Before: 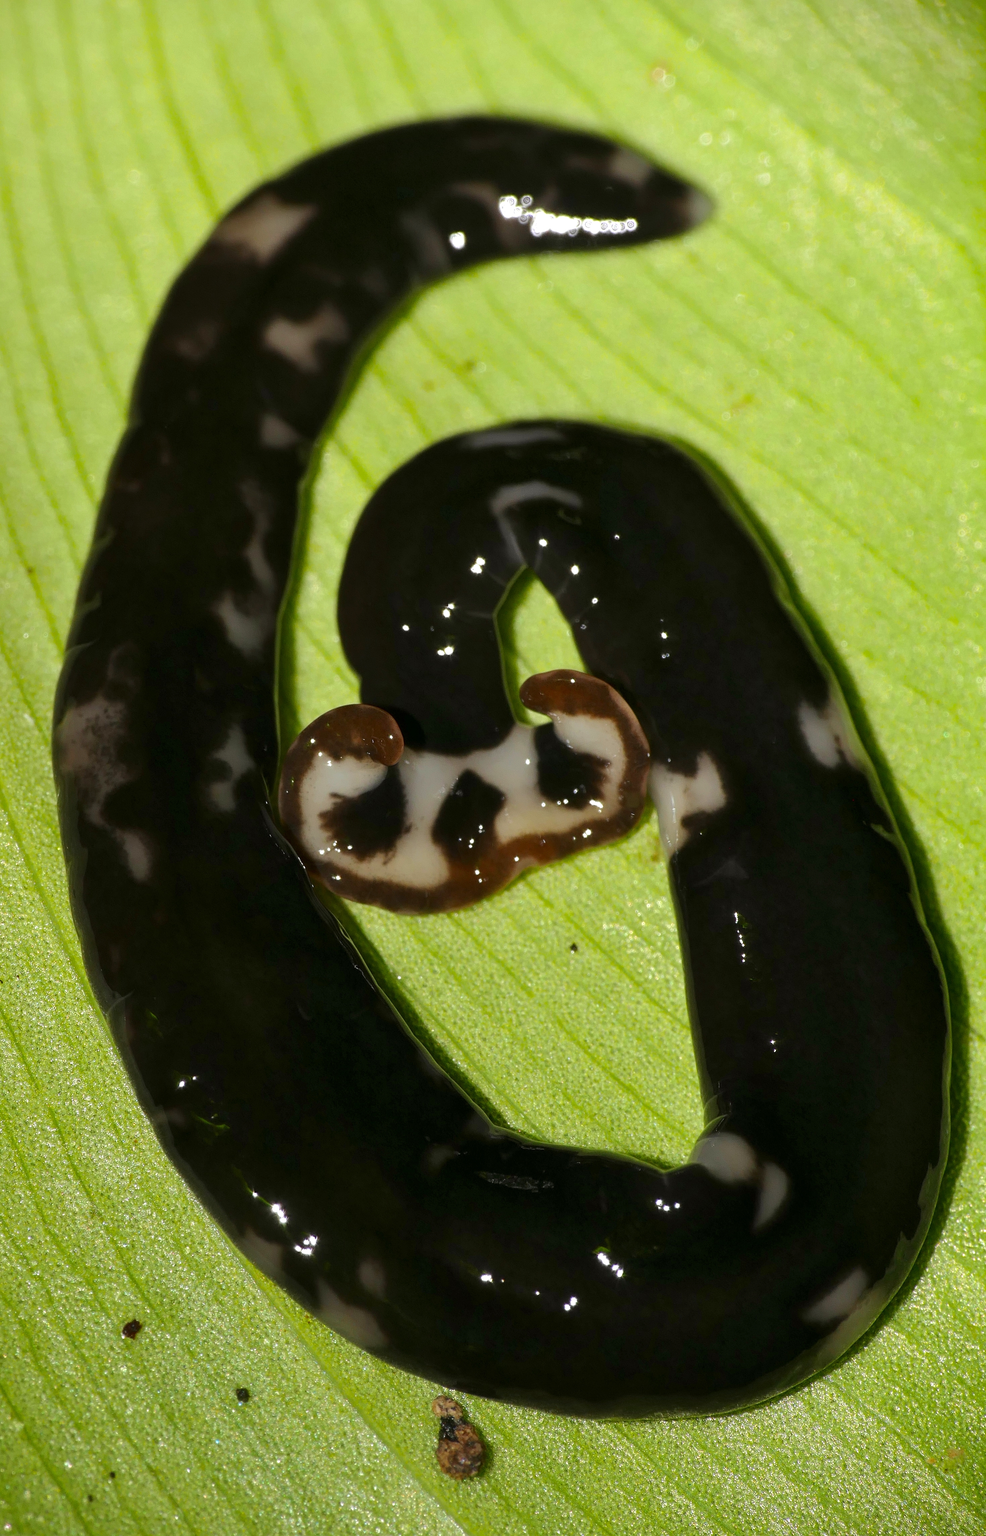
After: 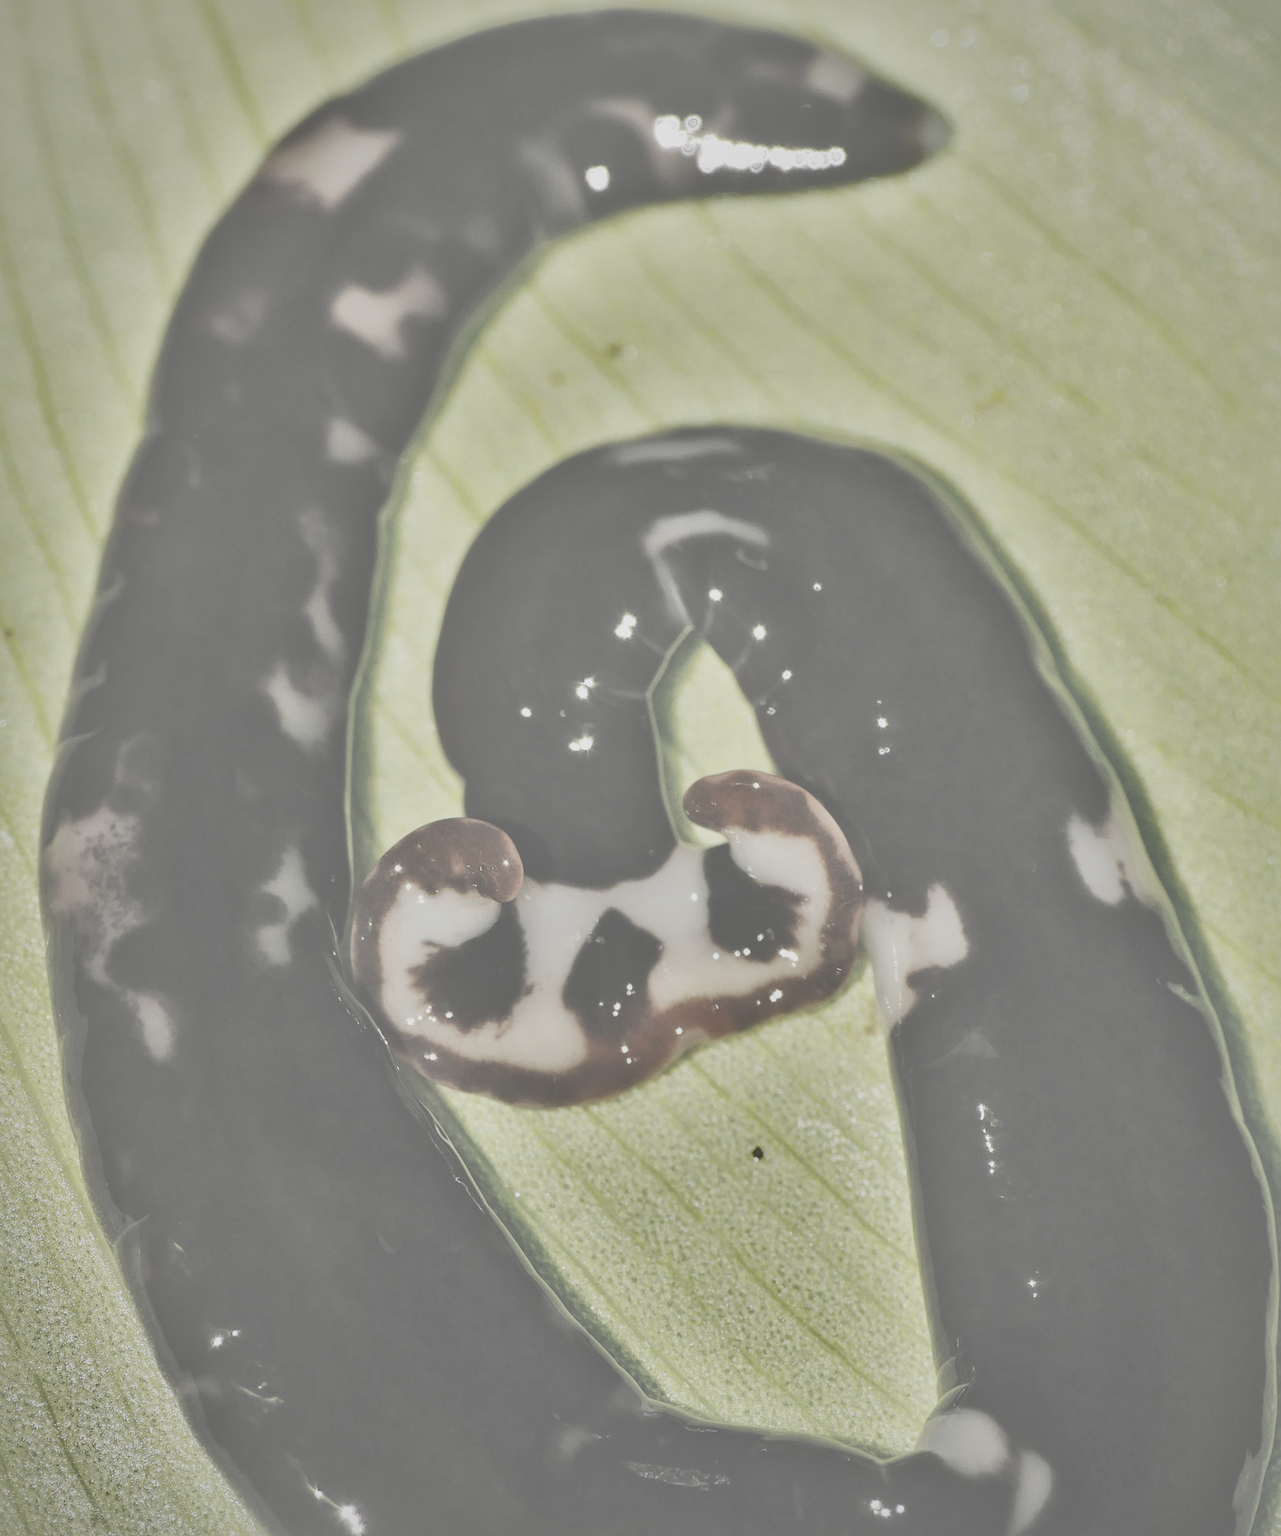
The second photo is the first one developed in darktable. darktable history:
crop: left 2.468%, top 7.265%, right 3.2%, bottom 20.189%
shadows and highlights: shadows 38.7, highlights -75.31
base curve: curves: ch0 [(0, 0) (0.028, 0.03) (0.121, 0.232) (0.46, 0.748) (0.859, 0.968) (1, 1)], preserve colors none
local contrast: mode bilateral grid, contrast 19, coarseness 51, detail 120%, midtone range 0.2
contrast brightness saturation: contrast -0.305, brightness 0.746, saturation -0.786
vignetting: brightness -0.178, saturation -0.295, unbound false
